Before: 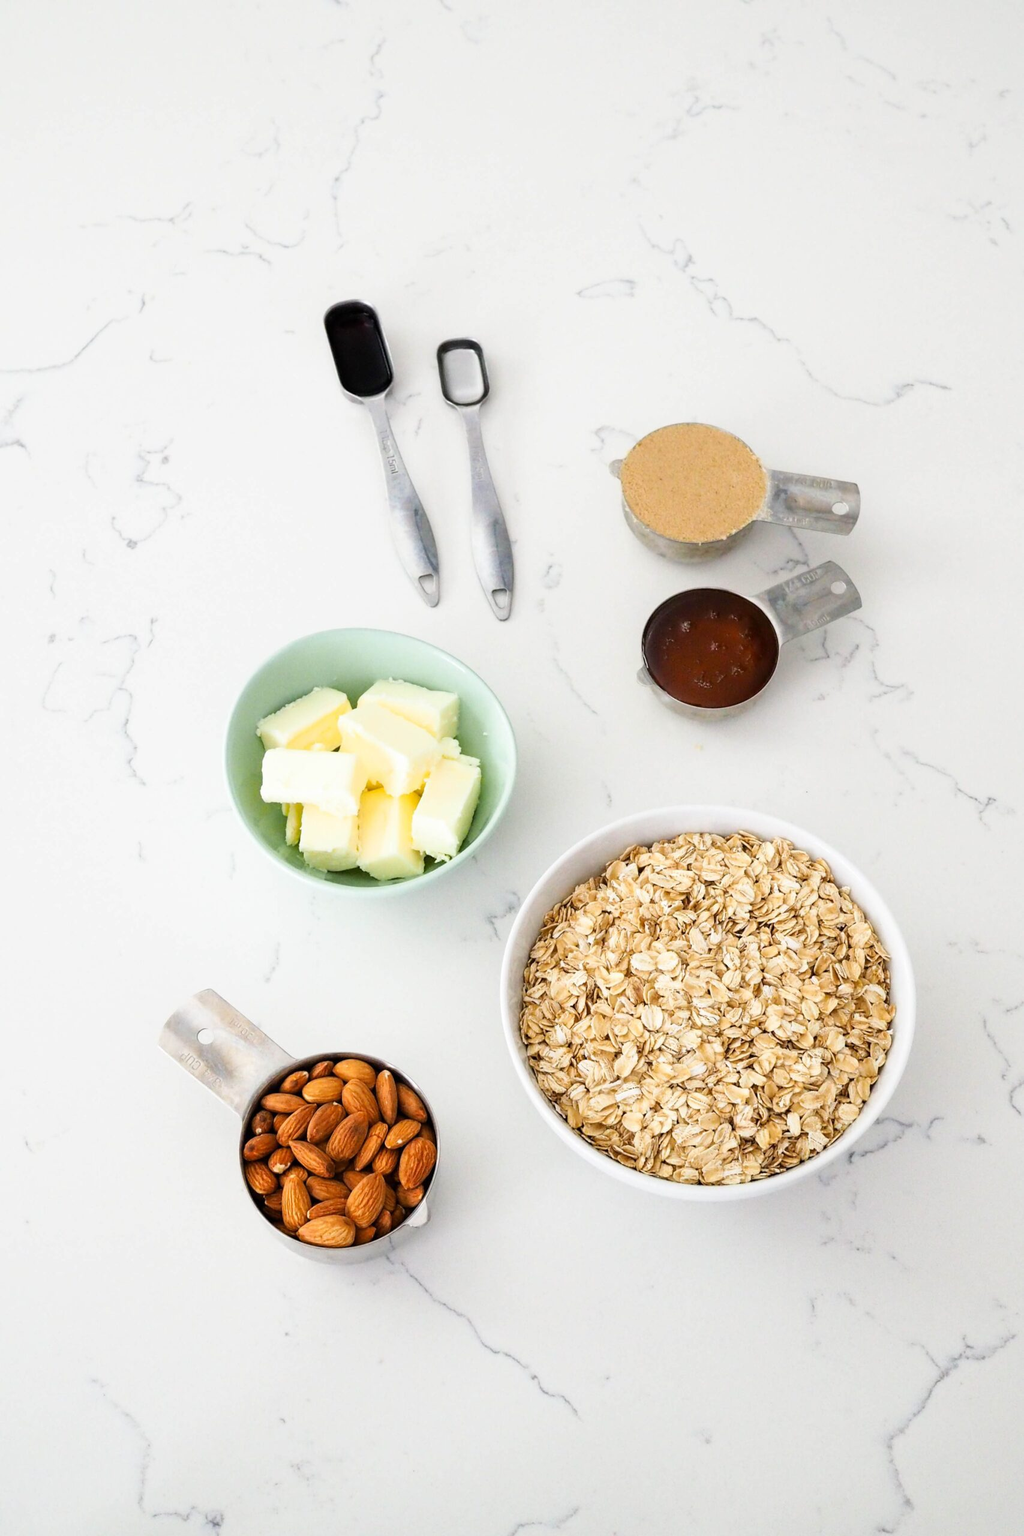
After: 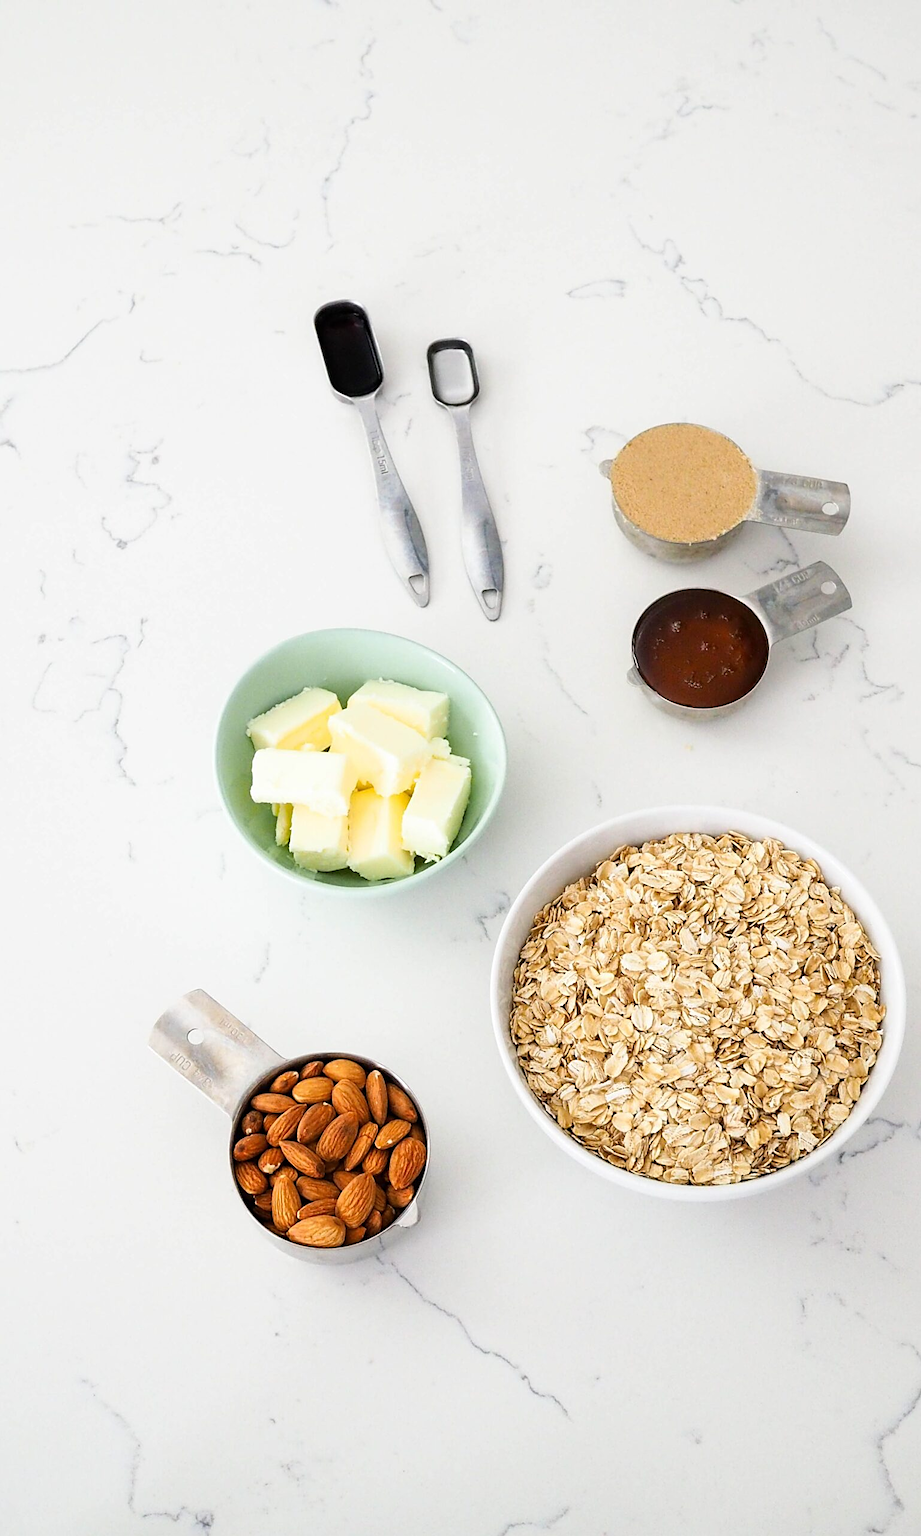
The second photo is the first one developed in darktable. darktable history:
crop and rotate: left 1.033%, right 8.955%
sharpen: on, module defaults
